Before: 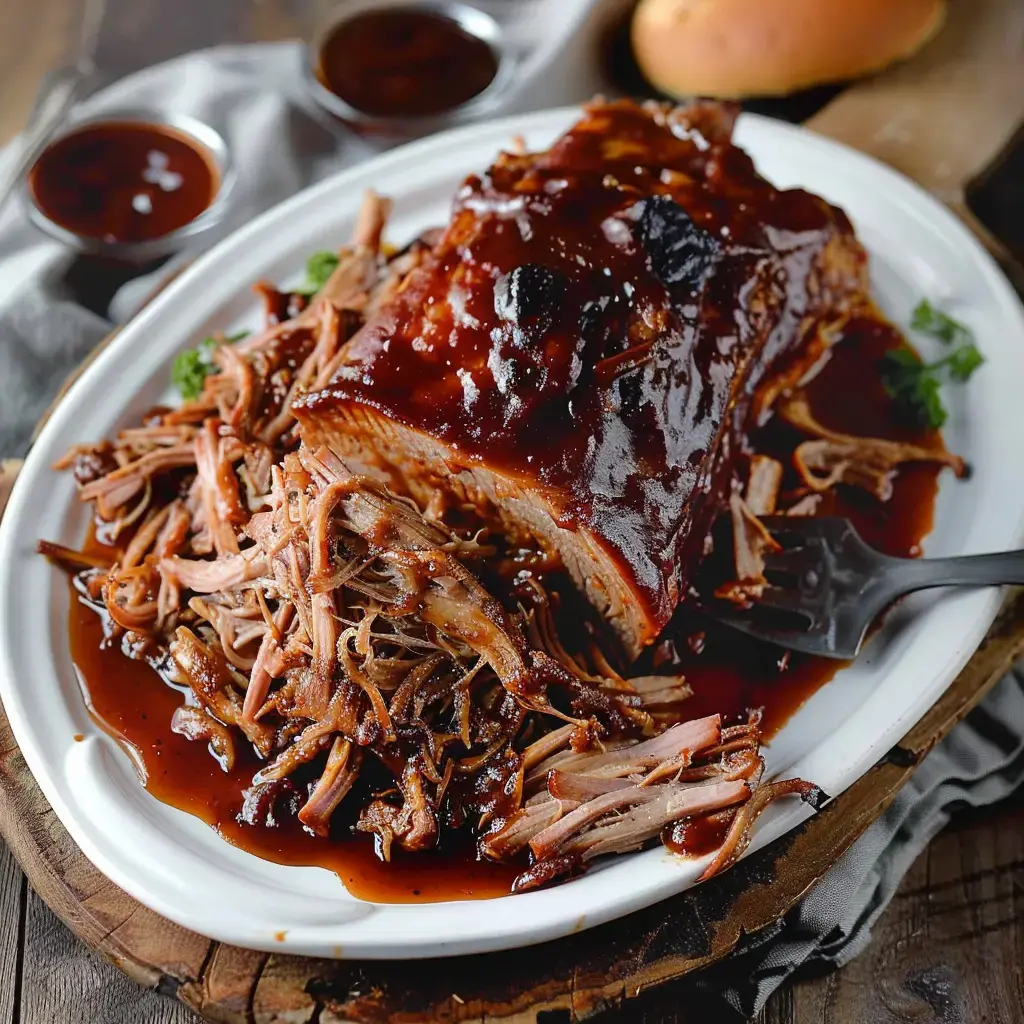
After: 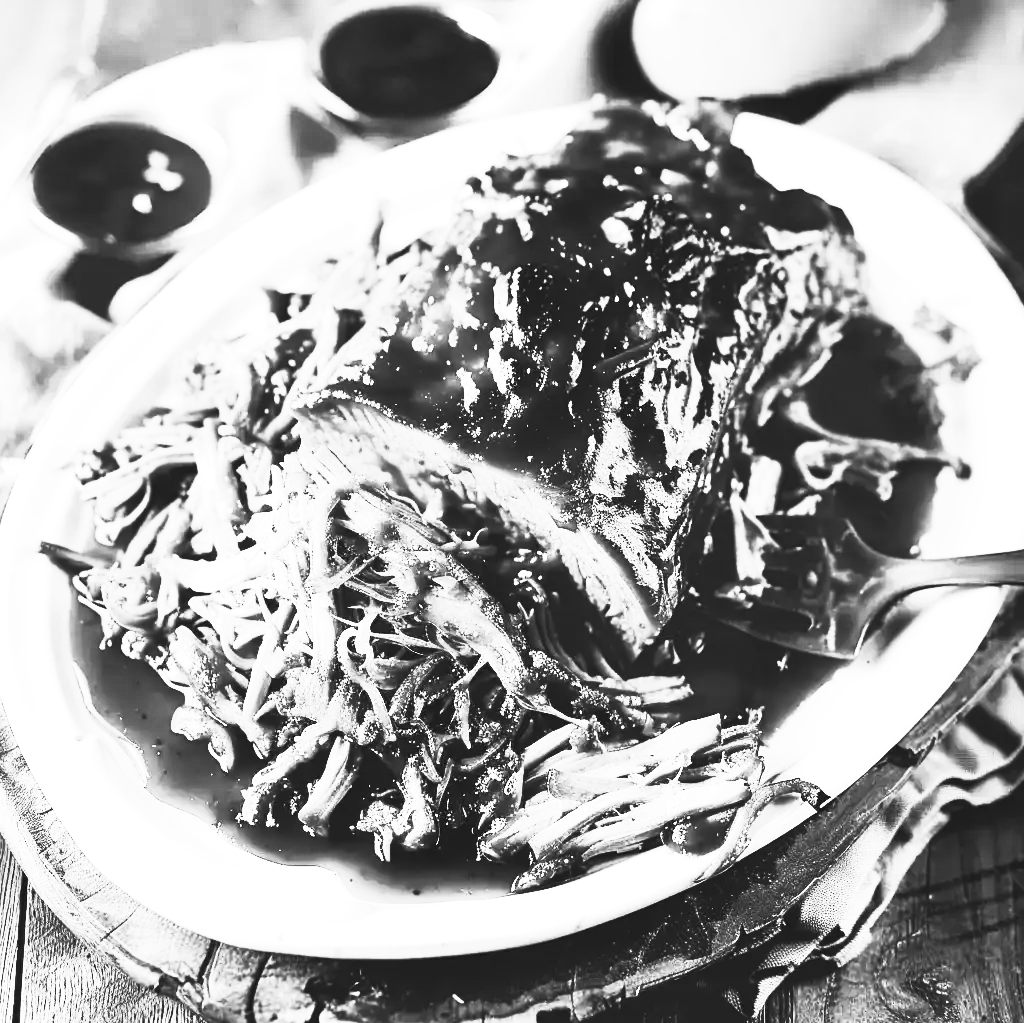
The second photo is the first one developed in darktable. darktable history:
monochrome: a 16.01, b -2.65, highlights 0.52
crop: bottom 0.071%
exposure: black level correction -0.002, exposure 1.115 EV, compensate highlight preservation false
white balance: emerald 1
contrast brightness saturation: contrast 0.83, brightness 0.59, saturation 0.59
